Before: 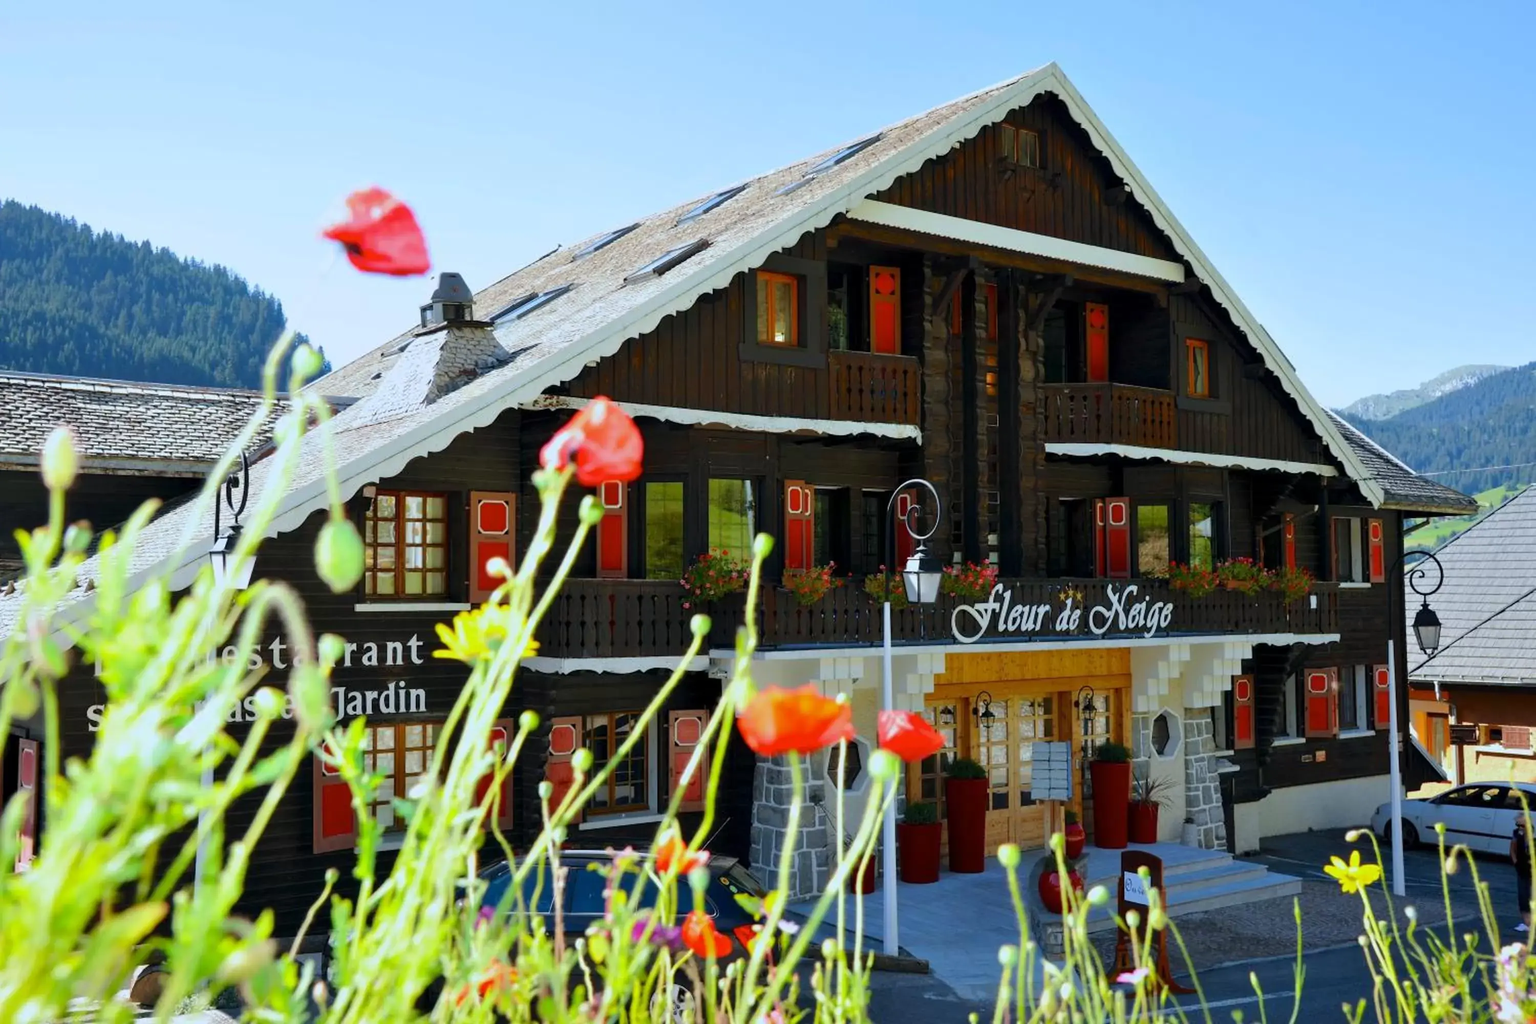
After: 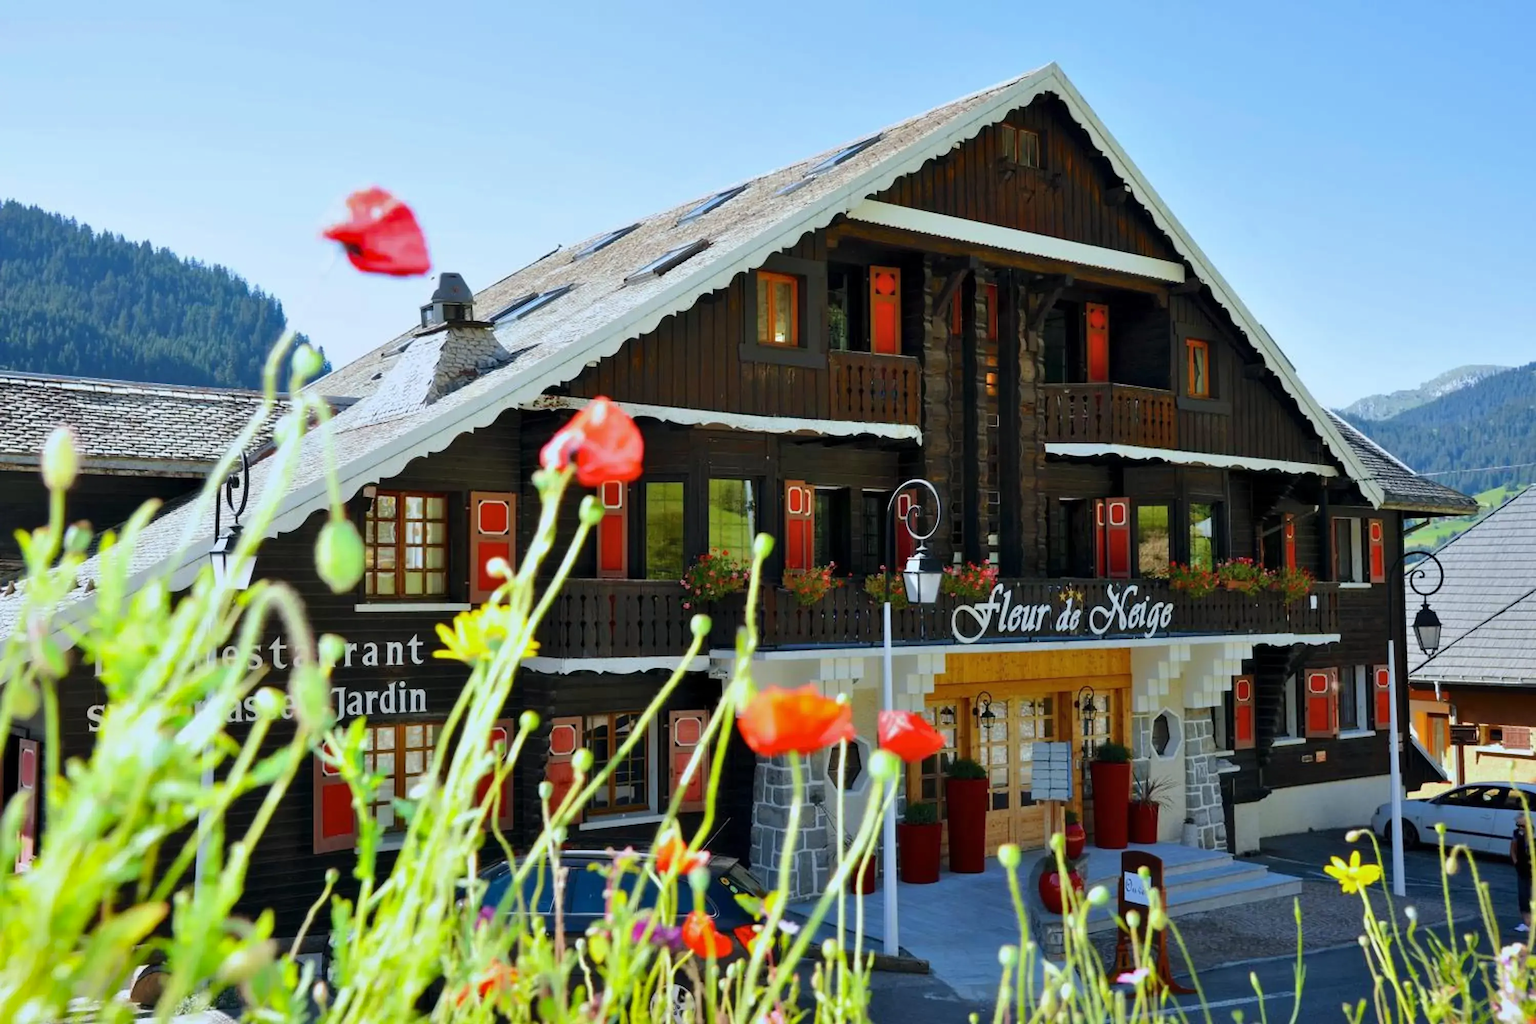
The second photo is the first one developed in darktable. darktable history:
shadows and highlights: shadows 36.17, highlights -28.06, soften with gaussian
